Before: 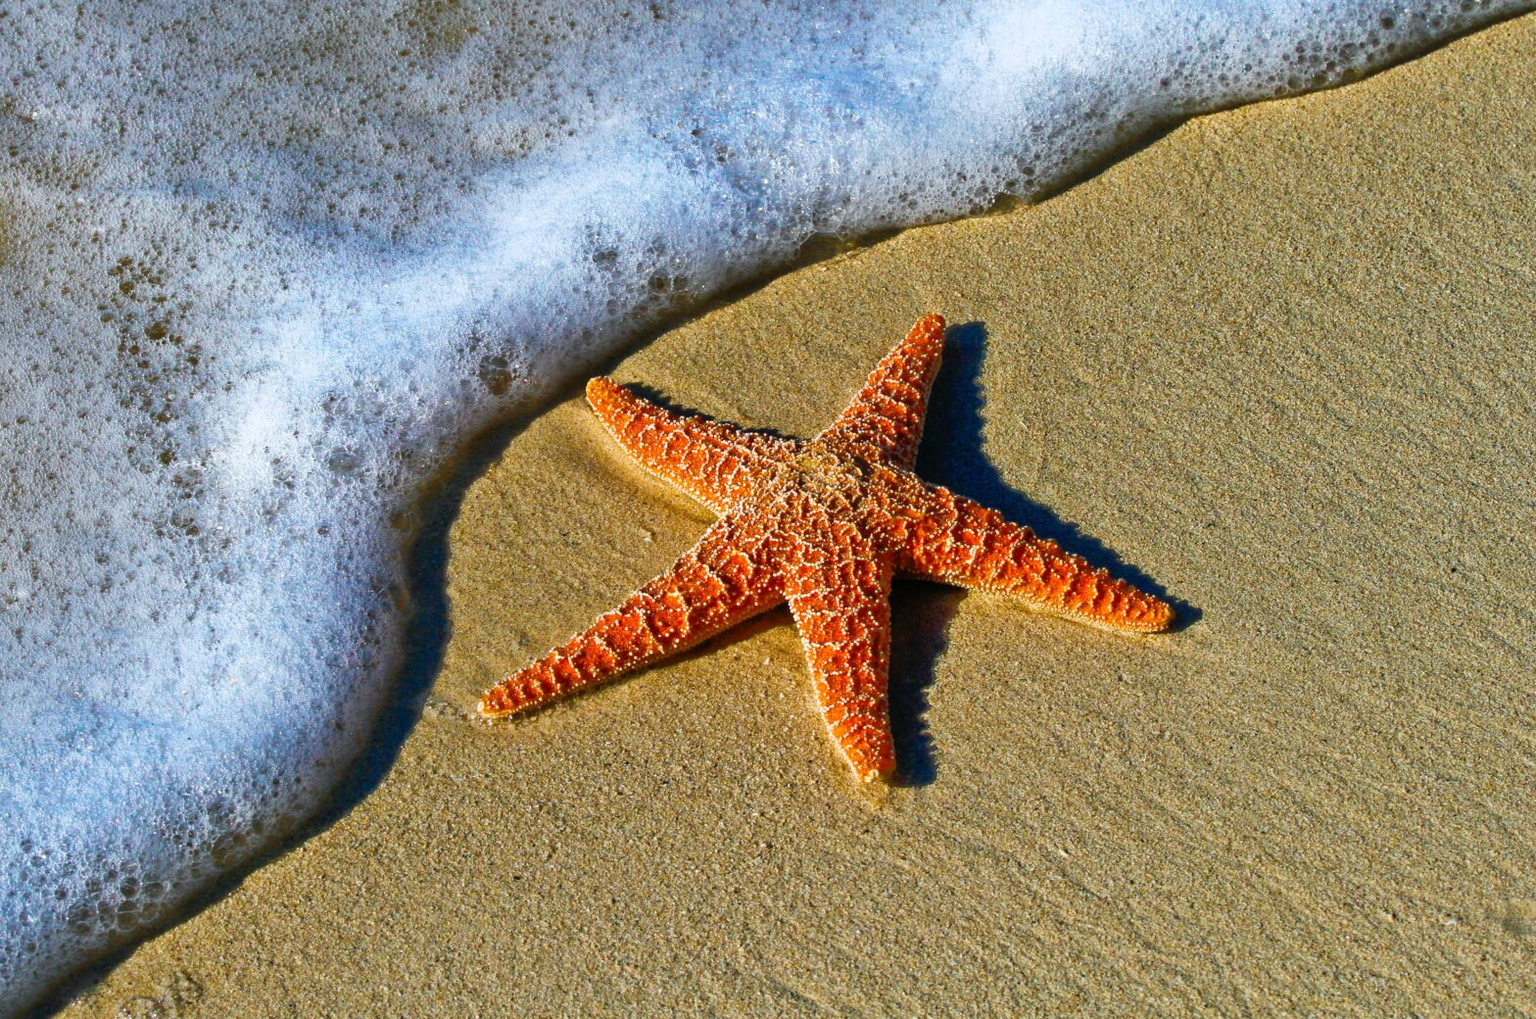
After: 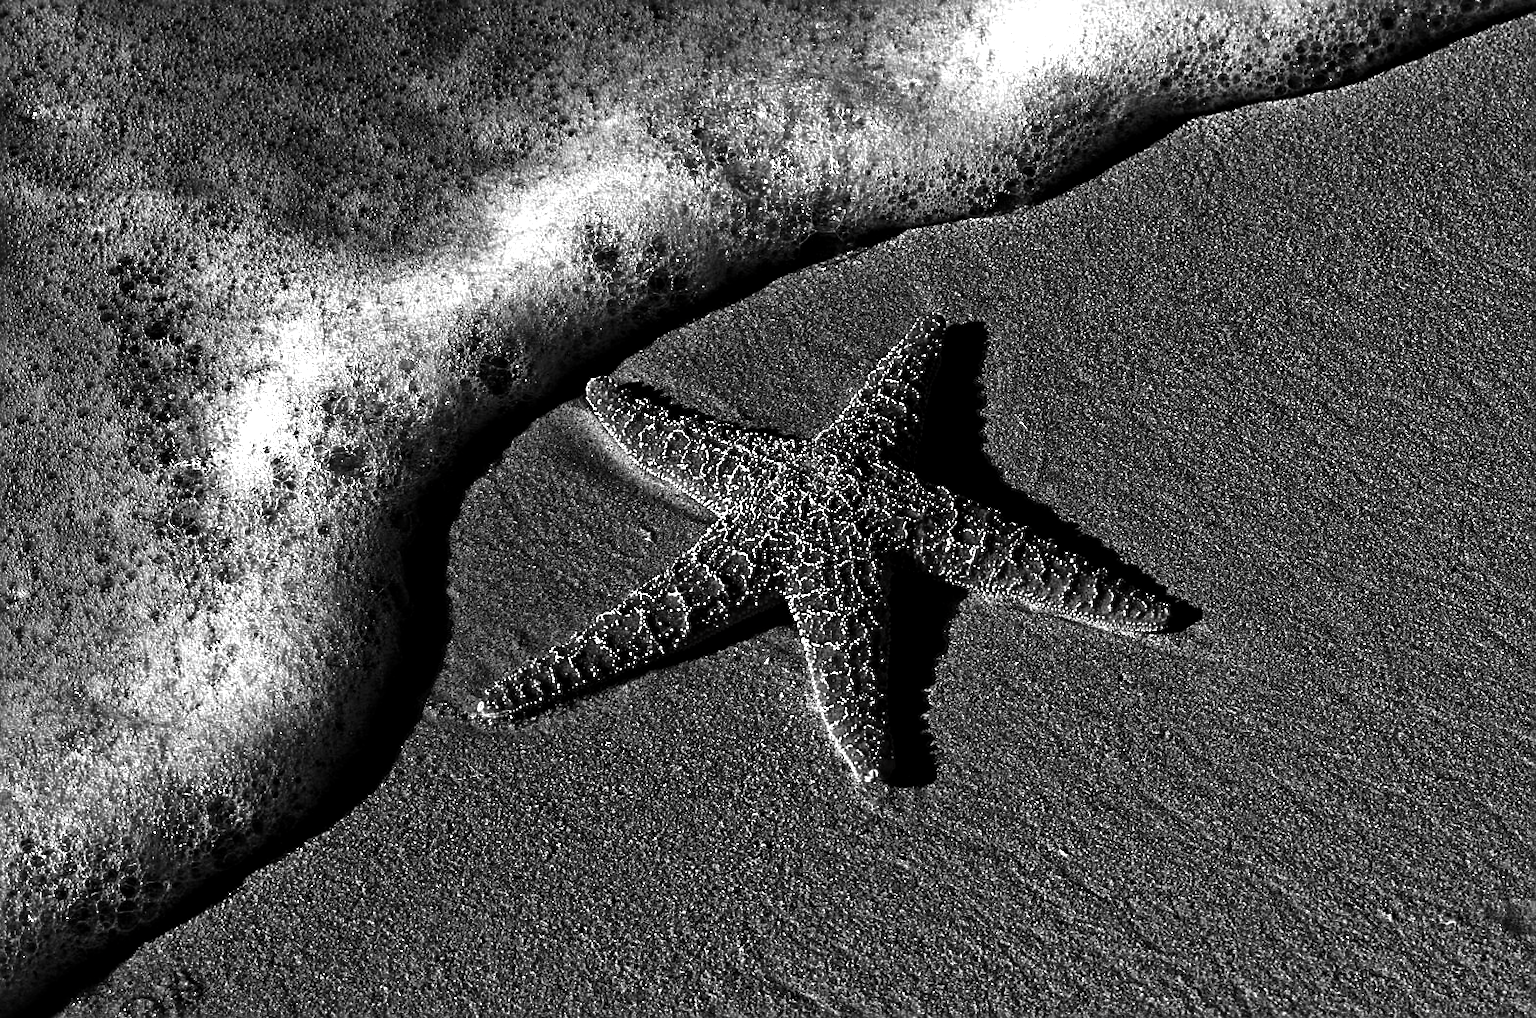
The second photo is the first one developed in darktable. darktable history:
contrast brightness saturation: contrast 0.021, brightness -1, saturation -0.996
local contrast: mode bilateral grid, contrast 20, coarseness 51, detail 119%, midtone range 0.2
tone equalizer: -8 EV -0.387 EV, -7 EV -0.427 EV, -6 EV -0.313 EV, -5 EV -0.247 EV, -3 EV 0.25 EV, -2 EV 0.338 EV, -1 EV 0.373 EV, +0 EV 0.417 EV
sharpen: on, module defaults
